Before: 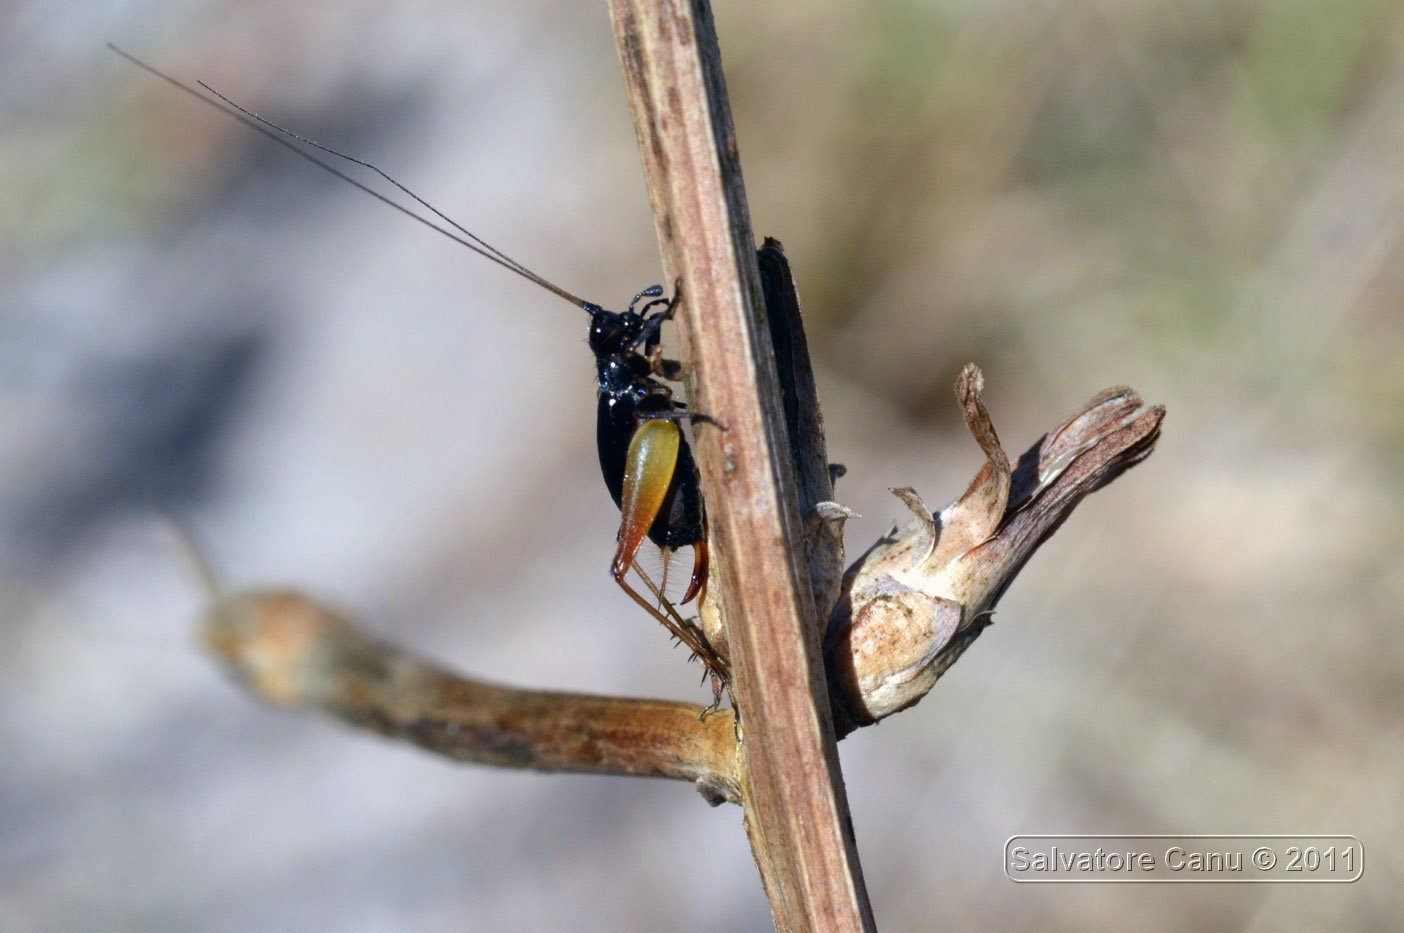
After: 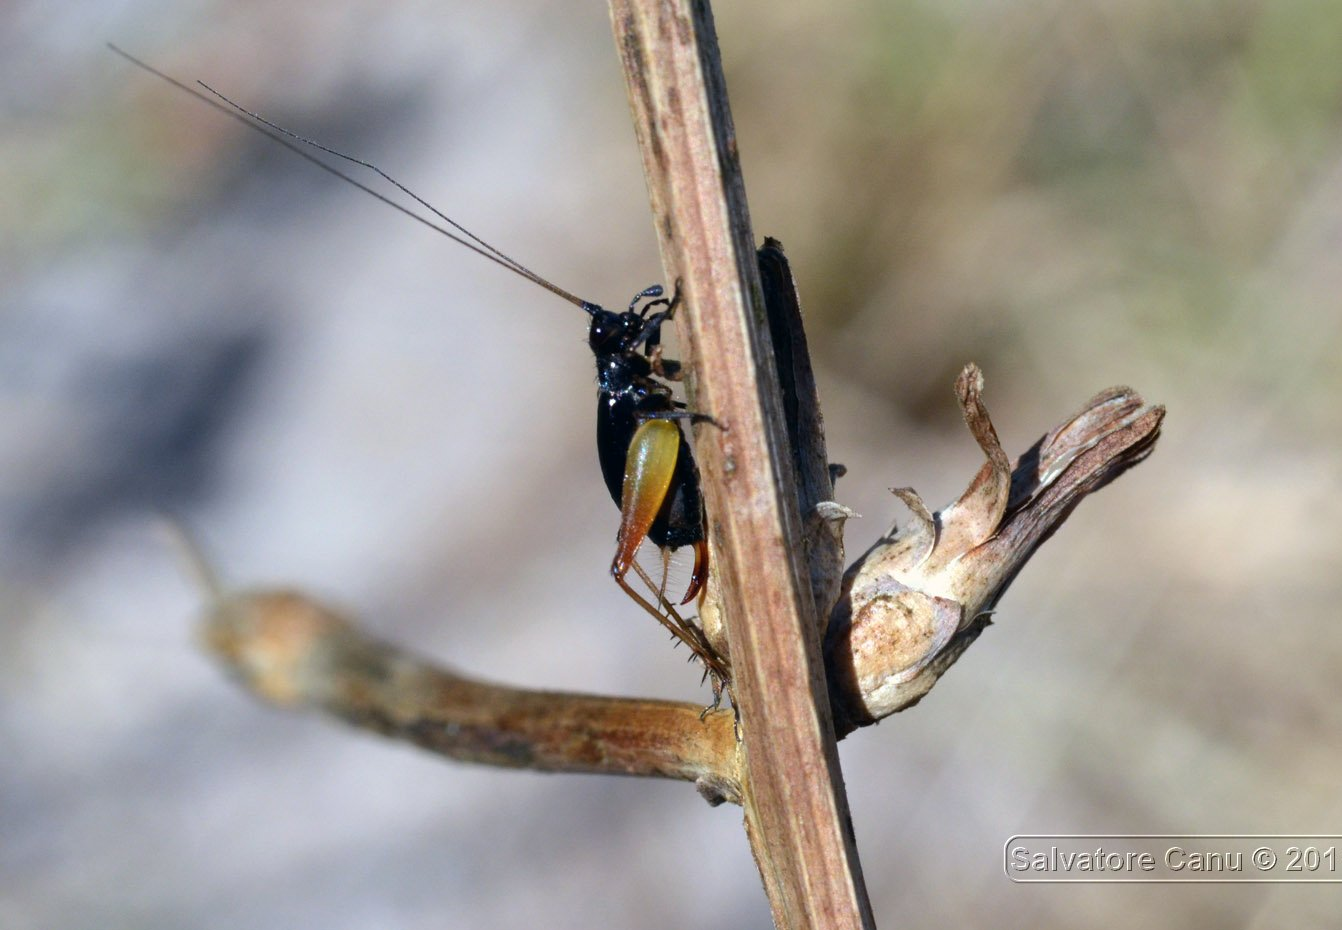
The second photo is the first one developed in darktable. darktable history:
crop: right 4.39%, bottom 0.016%
